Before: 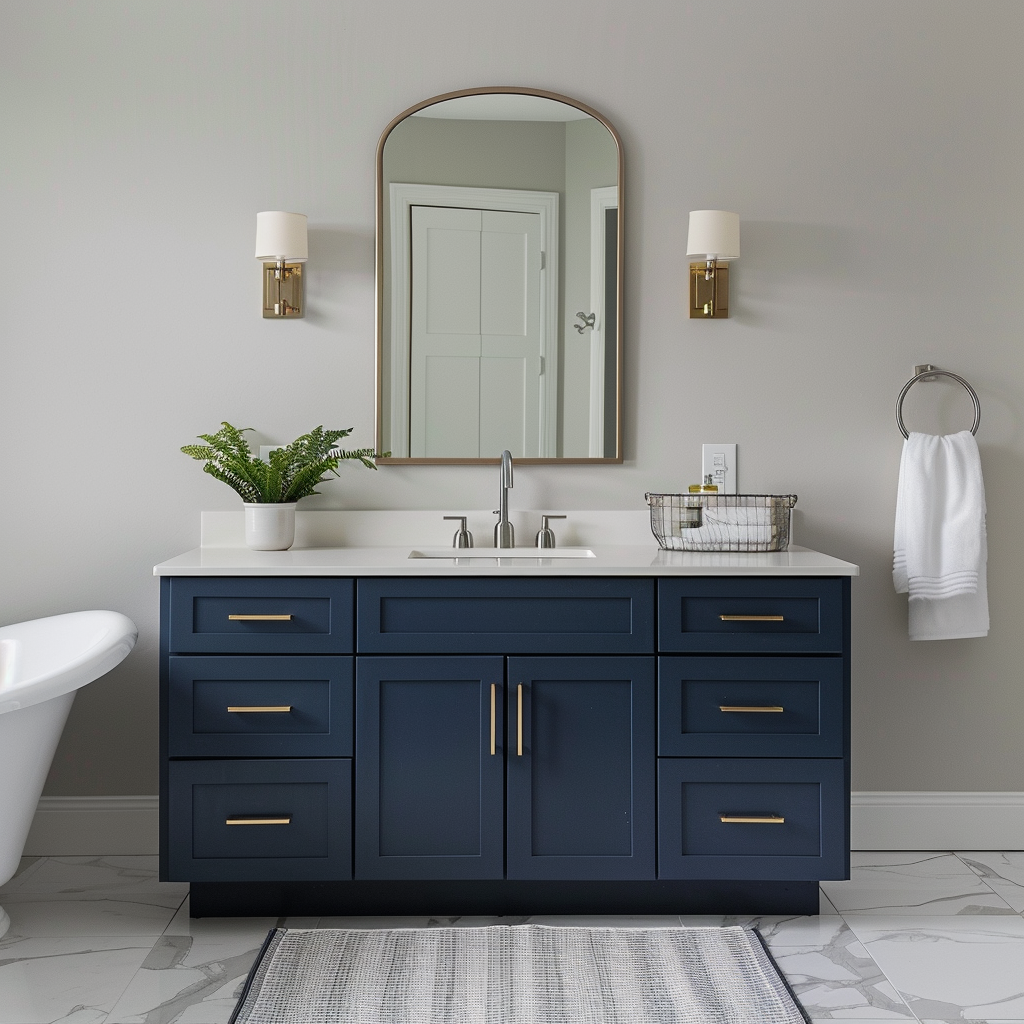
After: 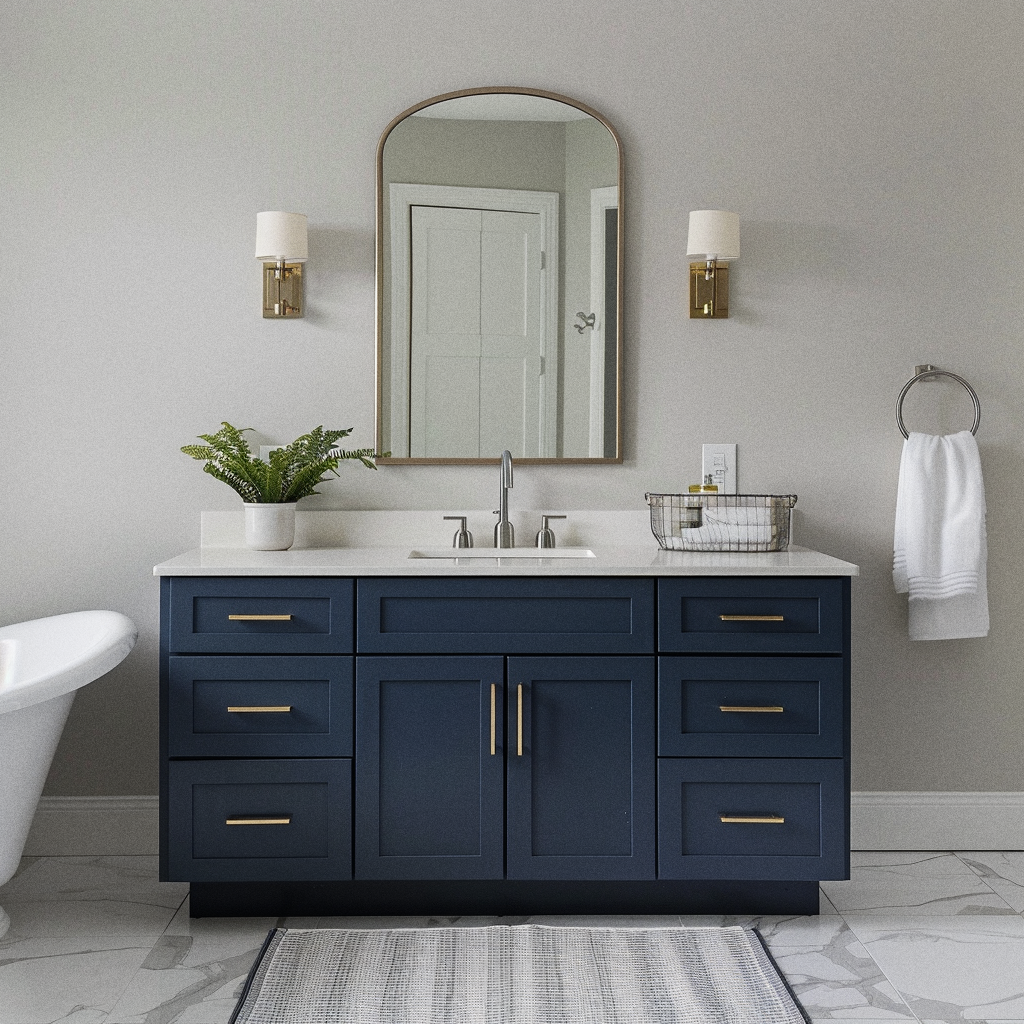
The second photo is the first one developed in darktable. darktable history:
grain: coarseness 0.09 ISO
contrast brightness saturation: saturation -0.05
color contrast: green-magenta contrast 0.81
